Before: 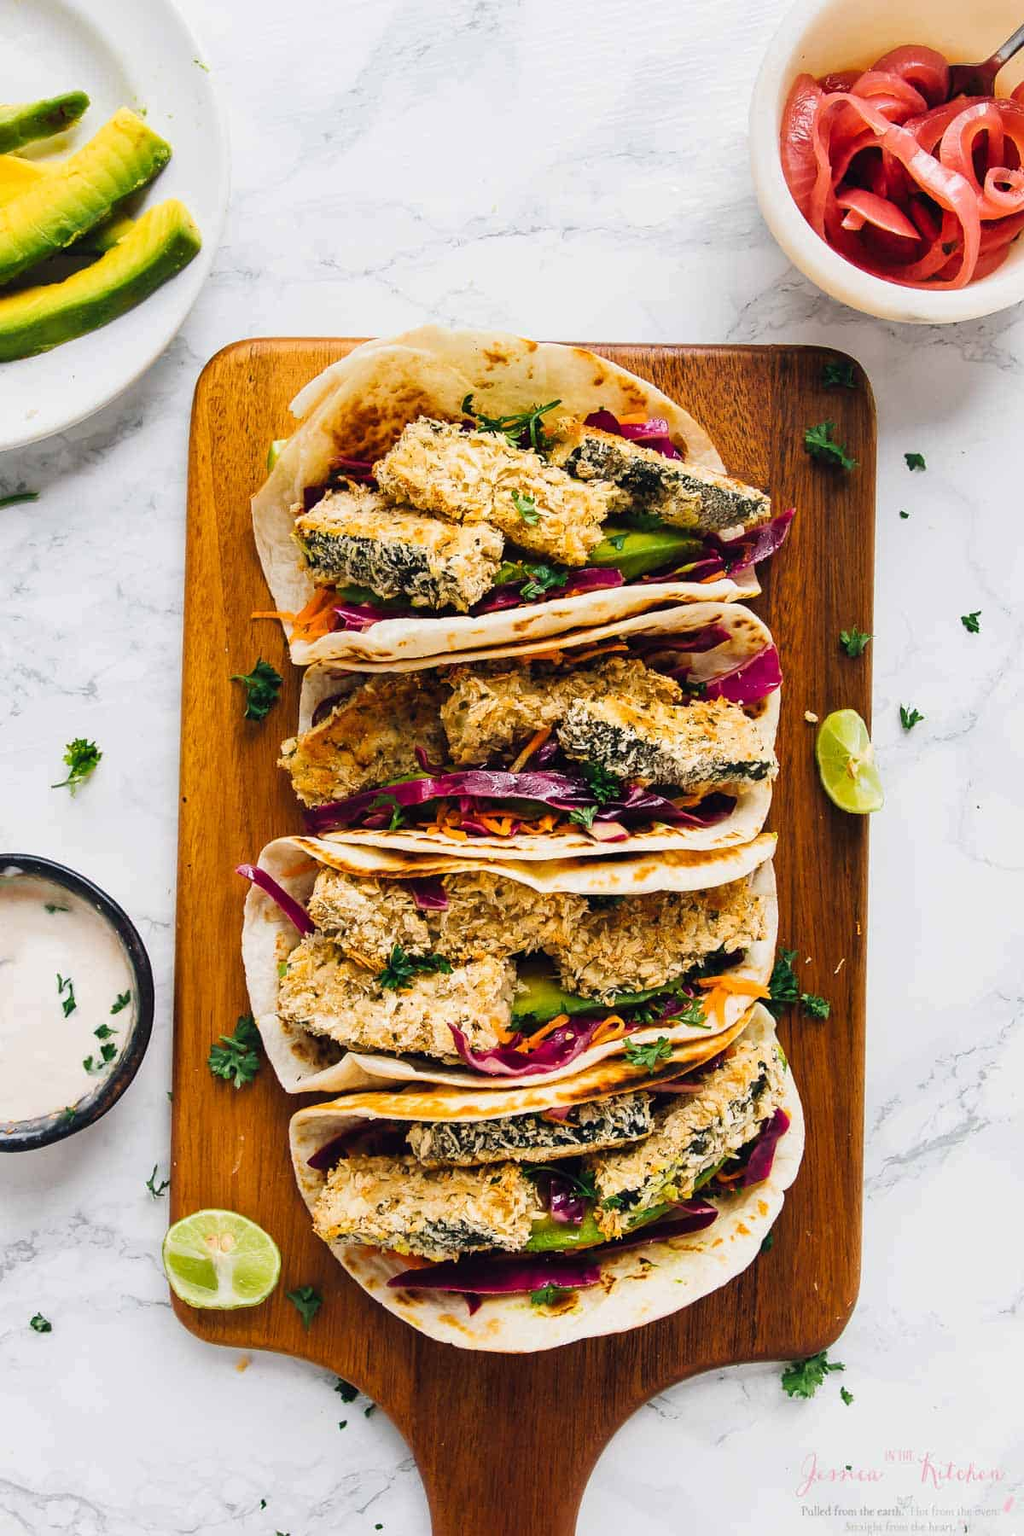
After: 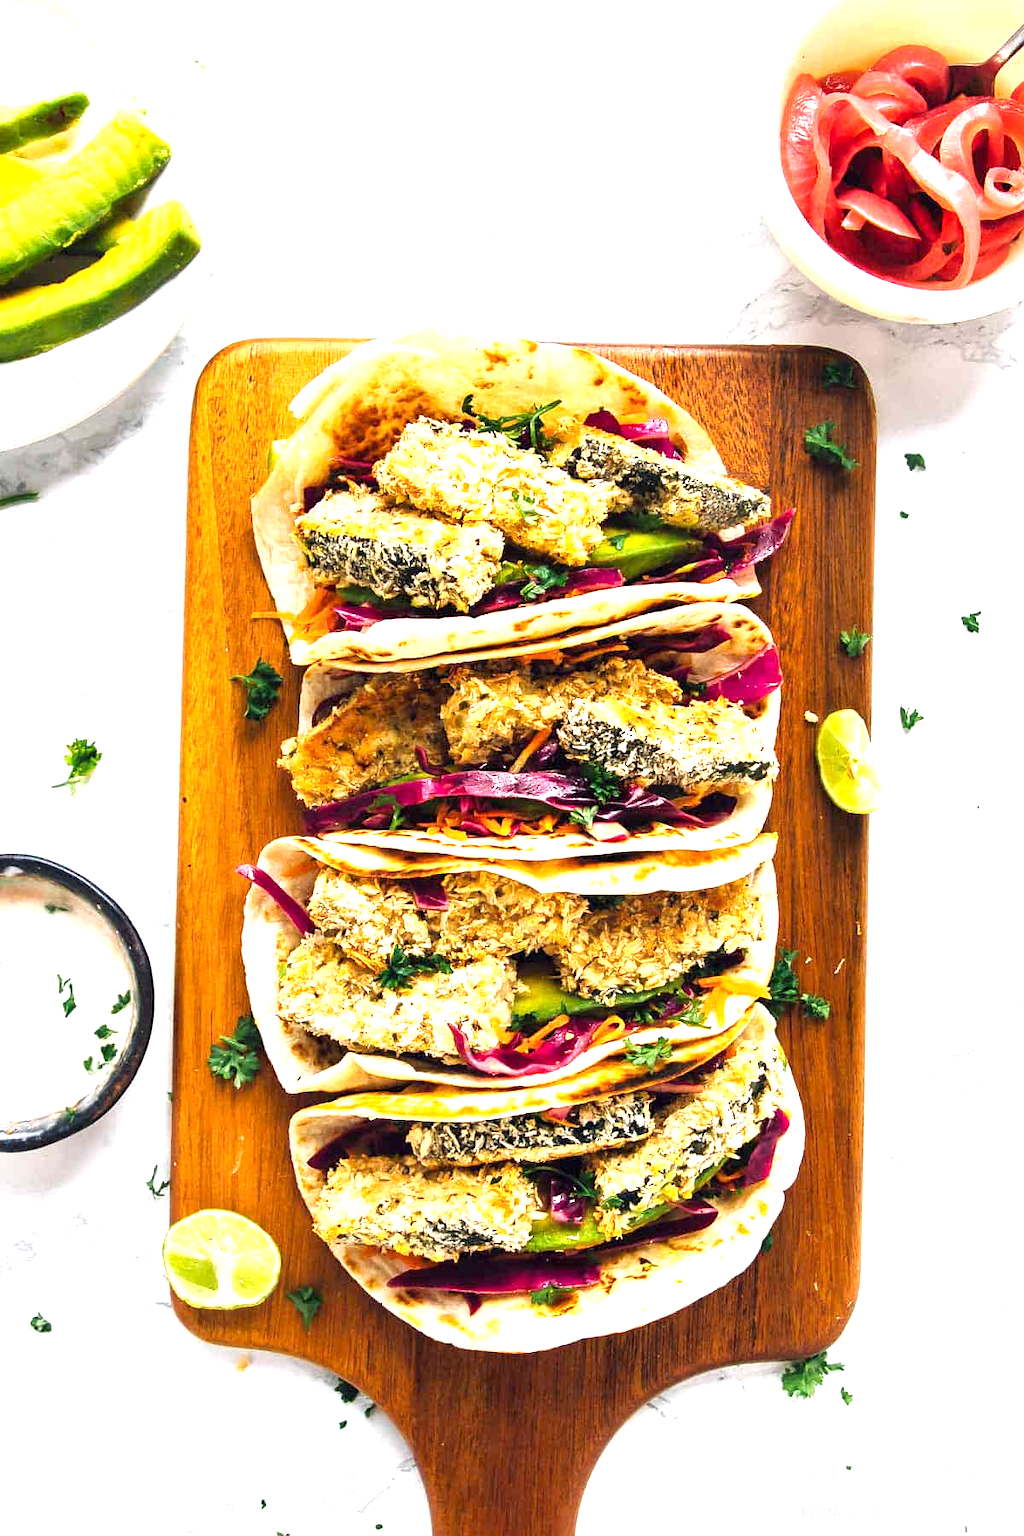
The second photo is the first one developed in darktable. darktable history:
exposure: black level correction 0.001, exposure 1.12 EV, compensate exposure bias true, compensate highlight preservation false
